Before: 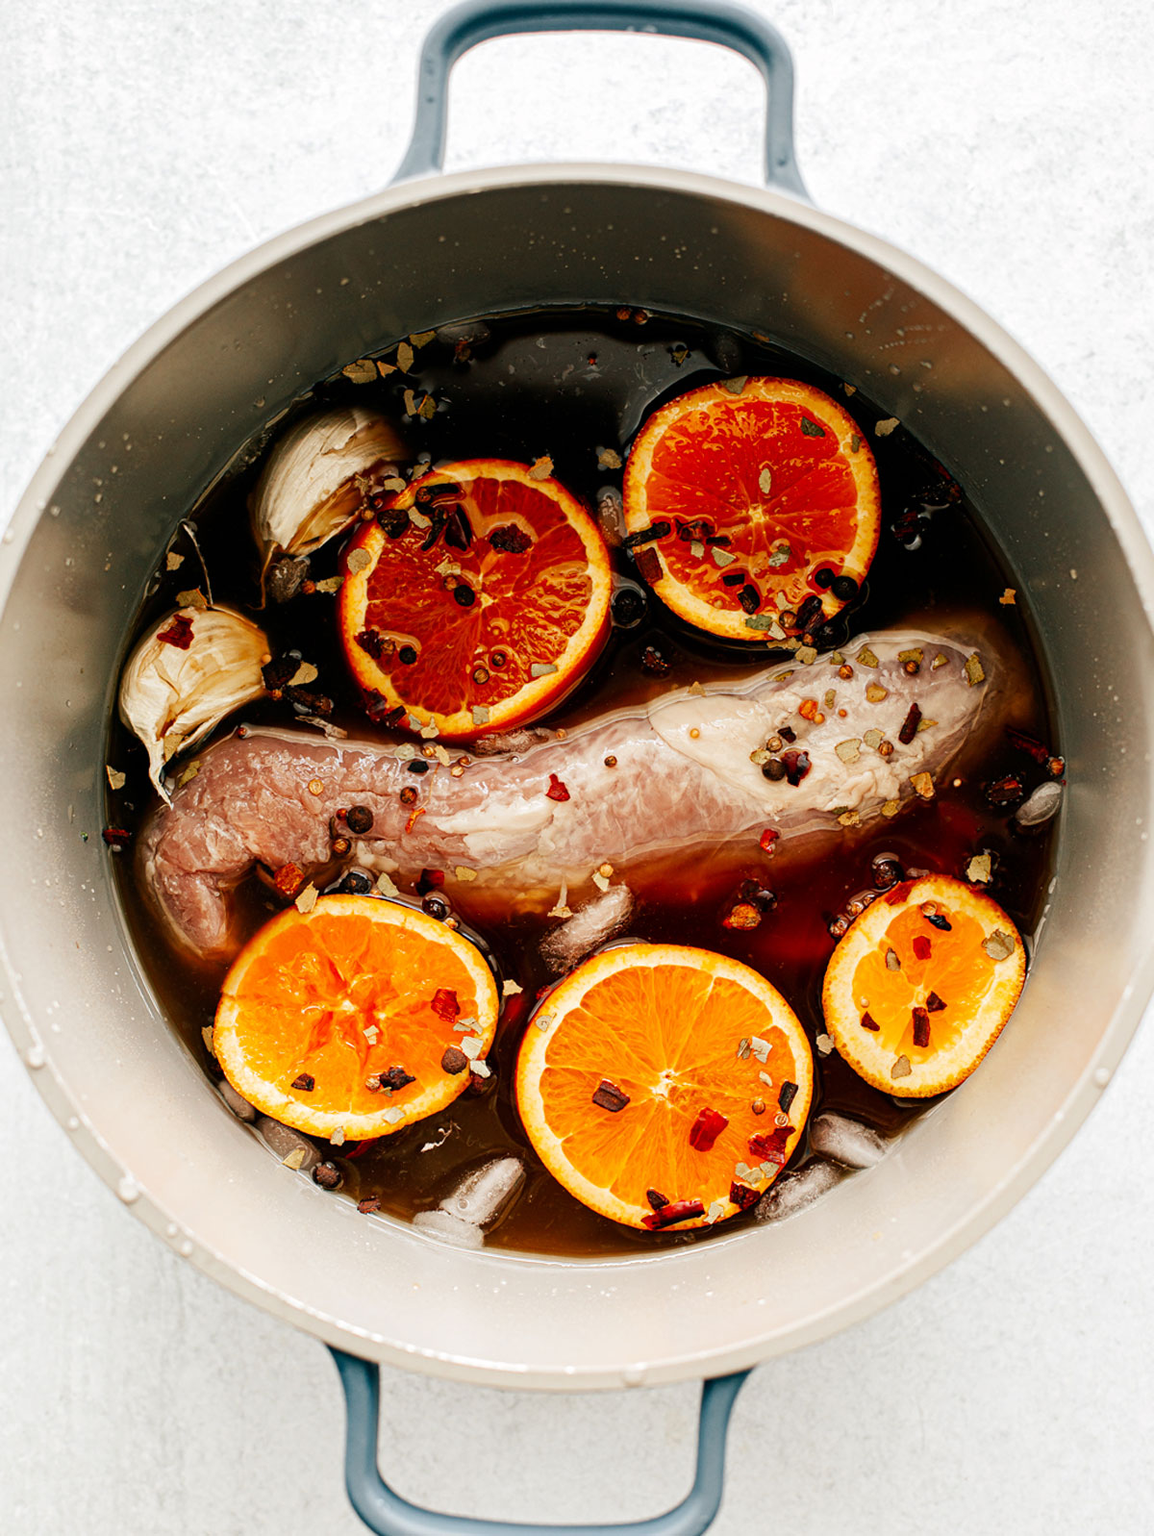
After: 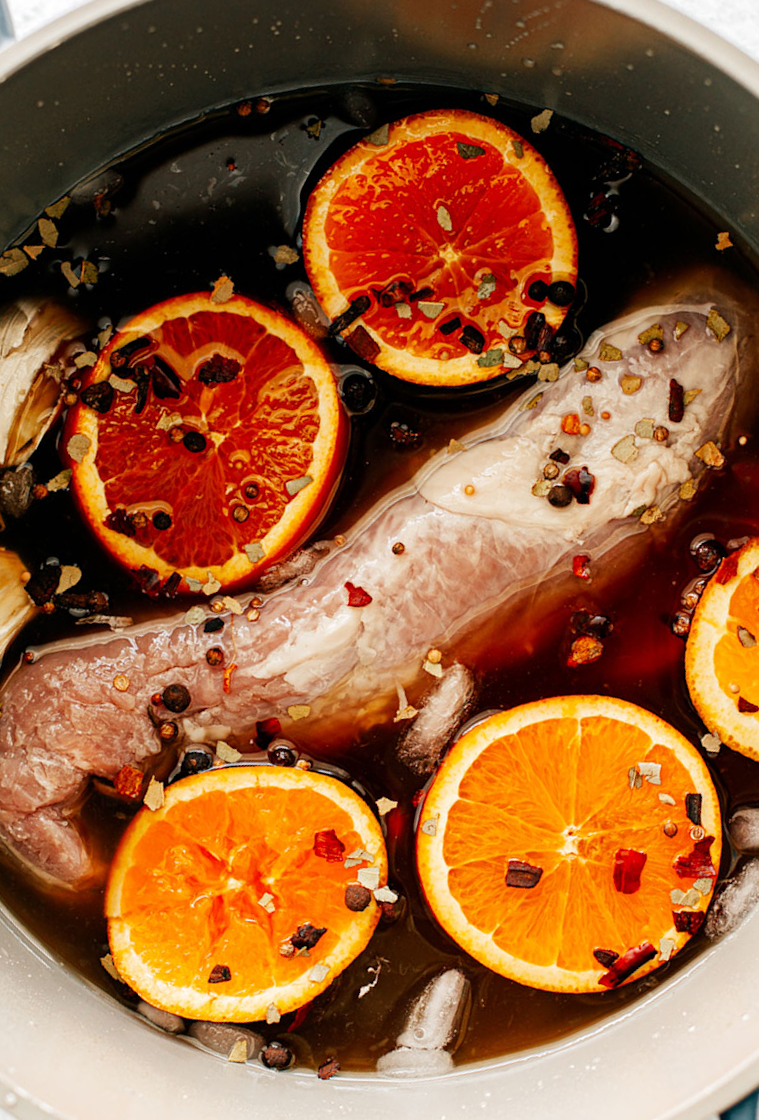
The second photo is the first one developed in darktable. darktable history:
crop and rotate: angle 20.92°, left 6.836%, right 3.998%, bottom 1.132%
